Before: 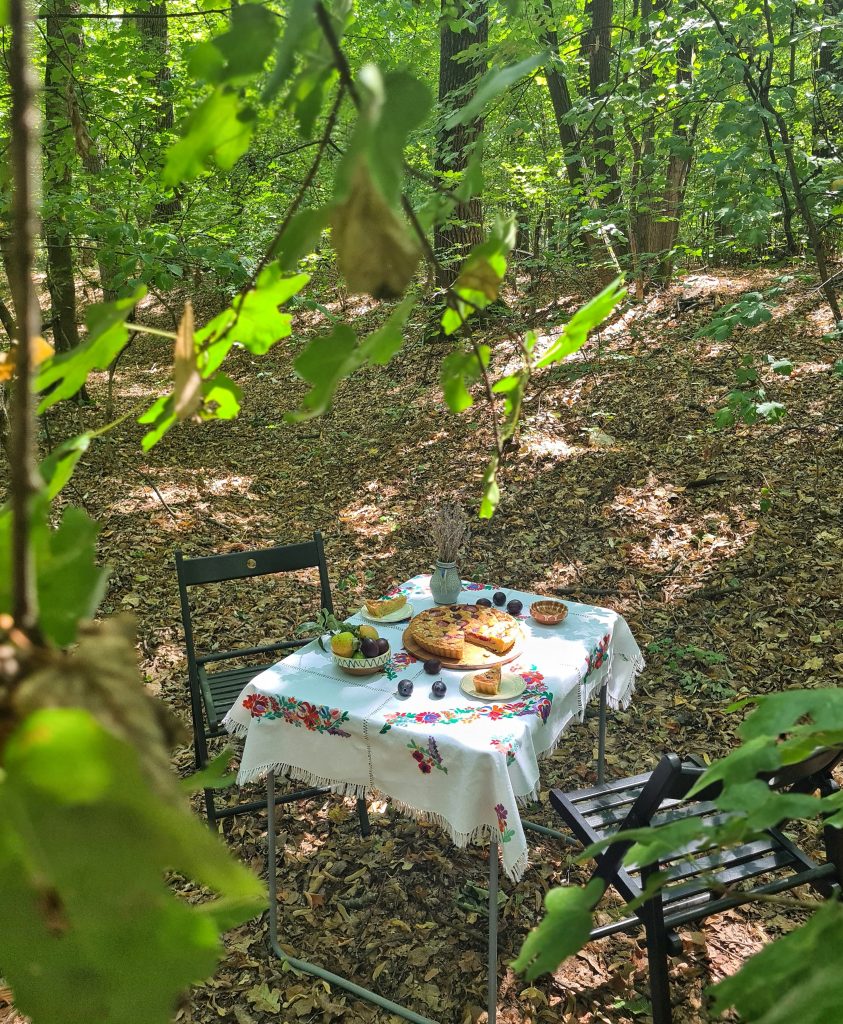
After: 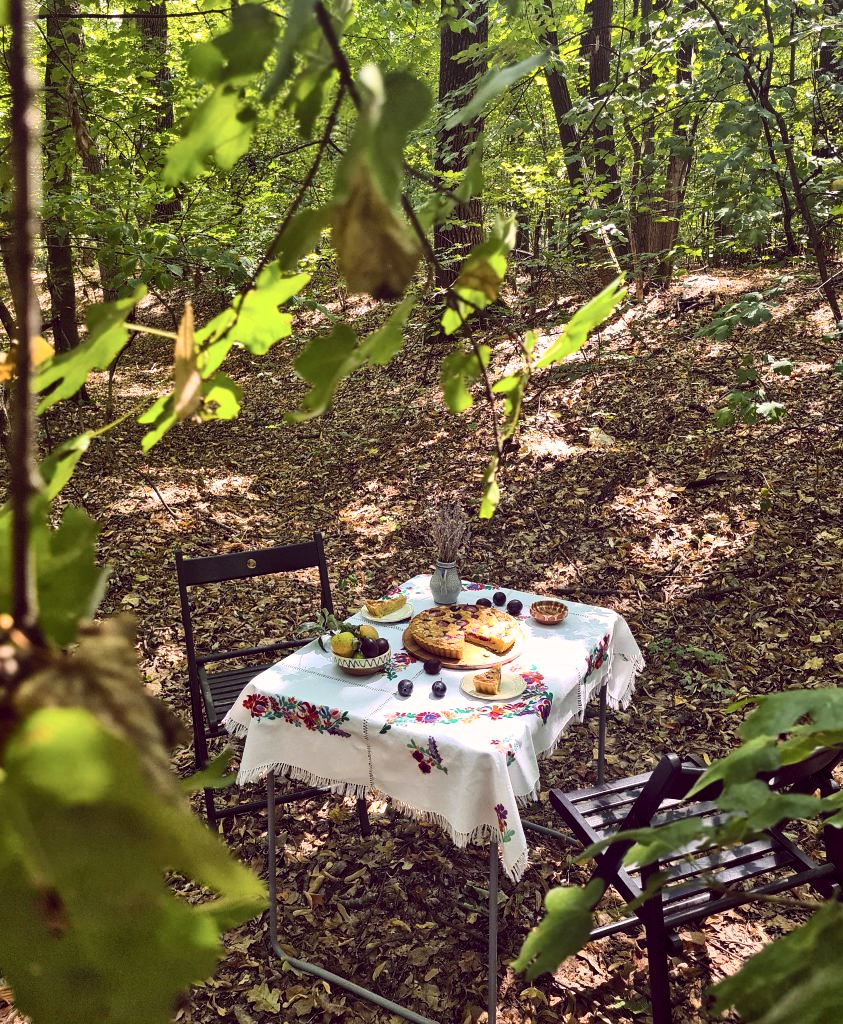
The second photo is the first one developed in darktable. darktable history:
color balance rgb: shadows lift › chroma 6.43%, shadows lift › hue 305.74°, highlights gain › chroma 2.43%, highlights gain › hue 35.74°, global offset › chroma 0.28%, global offset › hue 320.29°, linear chroma grading › global chroma 5.5%, perceptual saturation grading › global saturation 30%, contrast 5.15%
contrast brightness saturation: contrast 0.25, saturation -0.31
